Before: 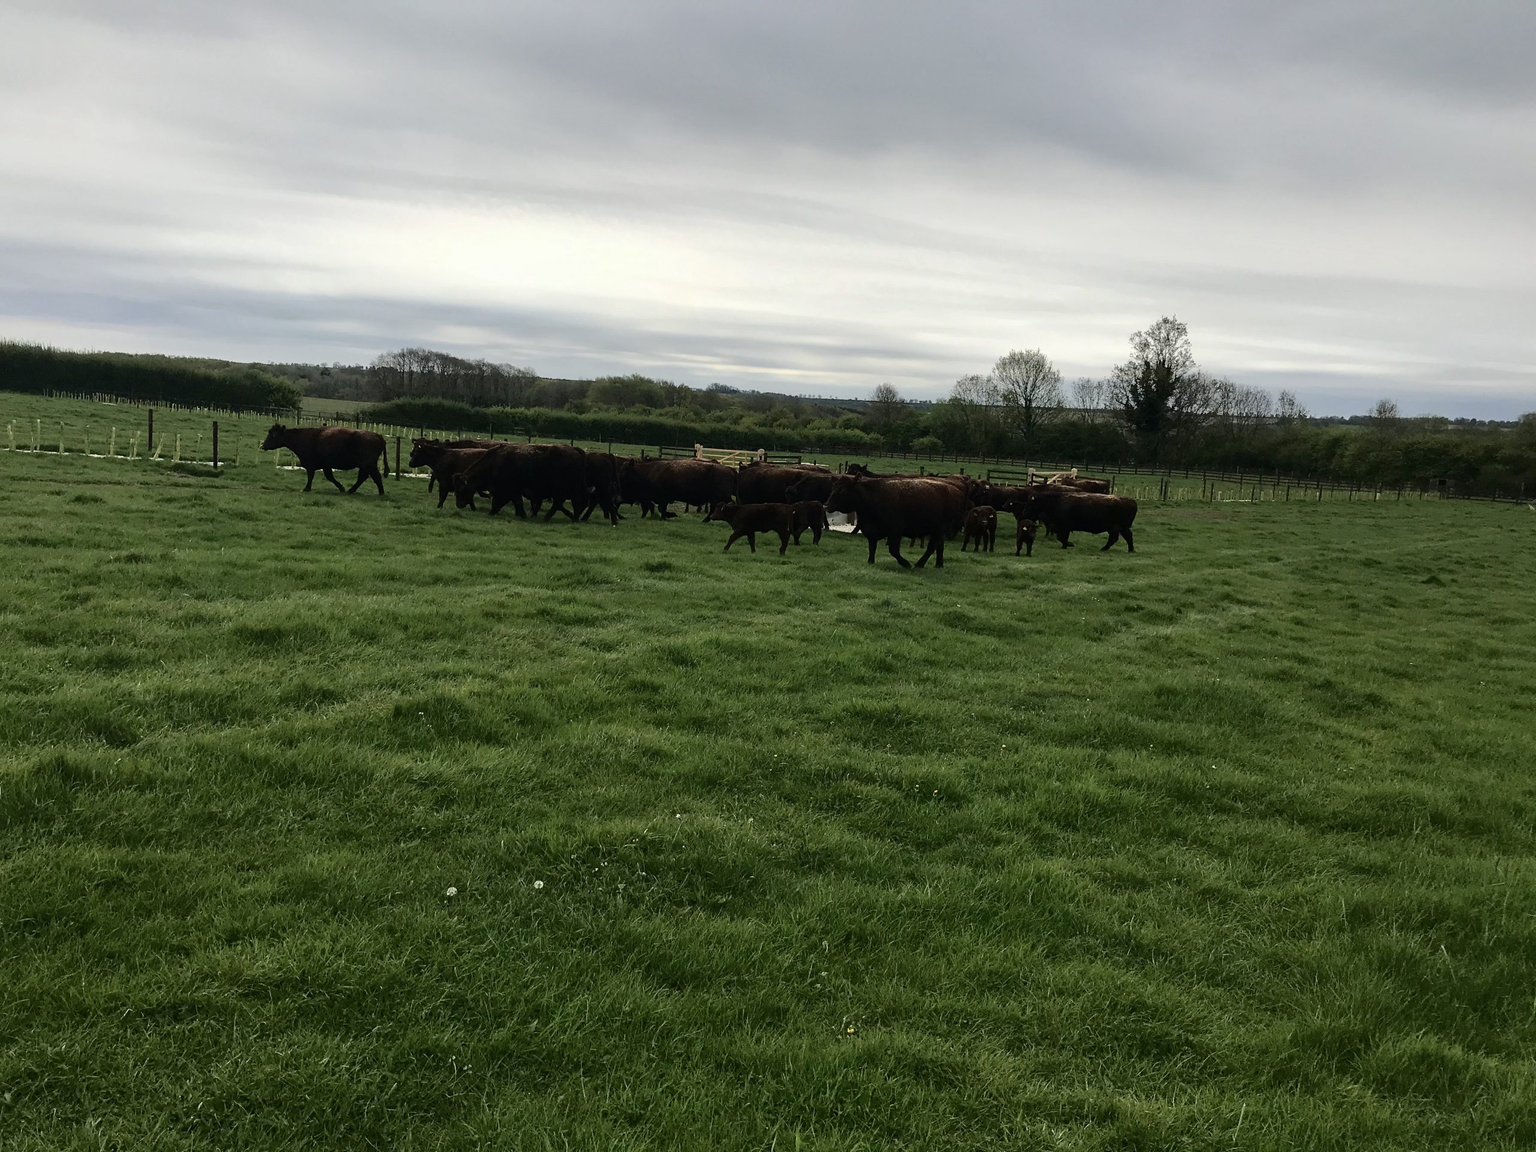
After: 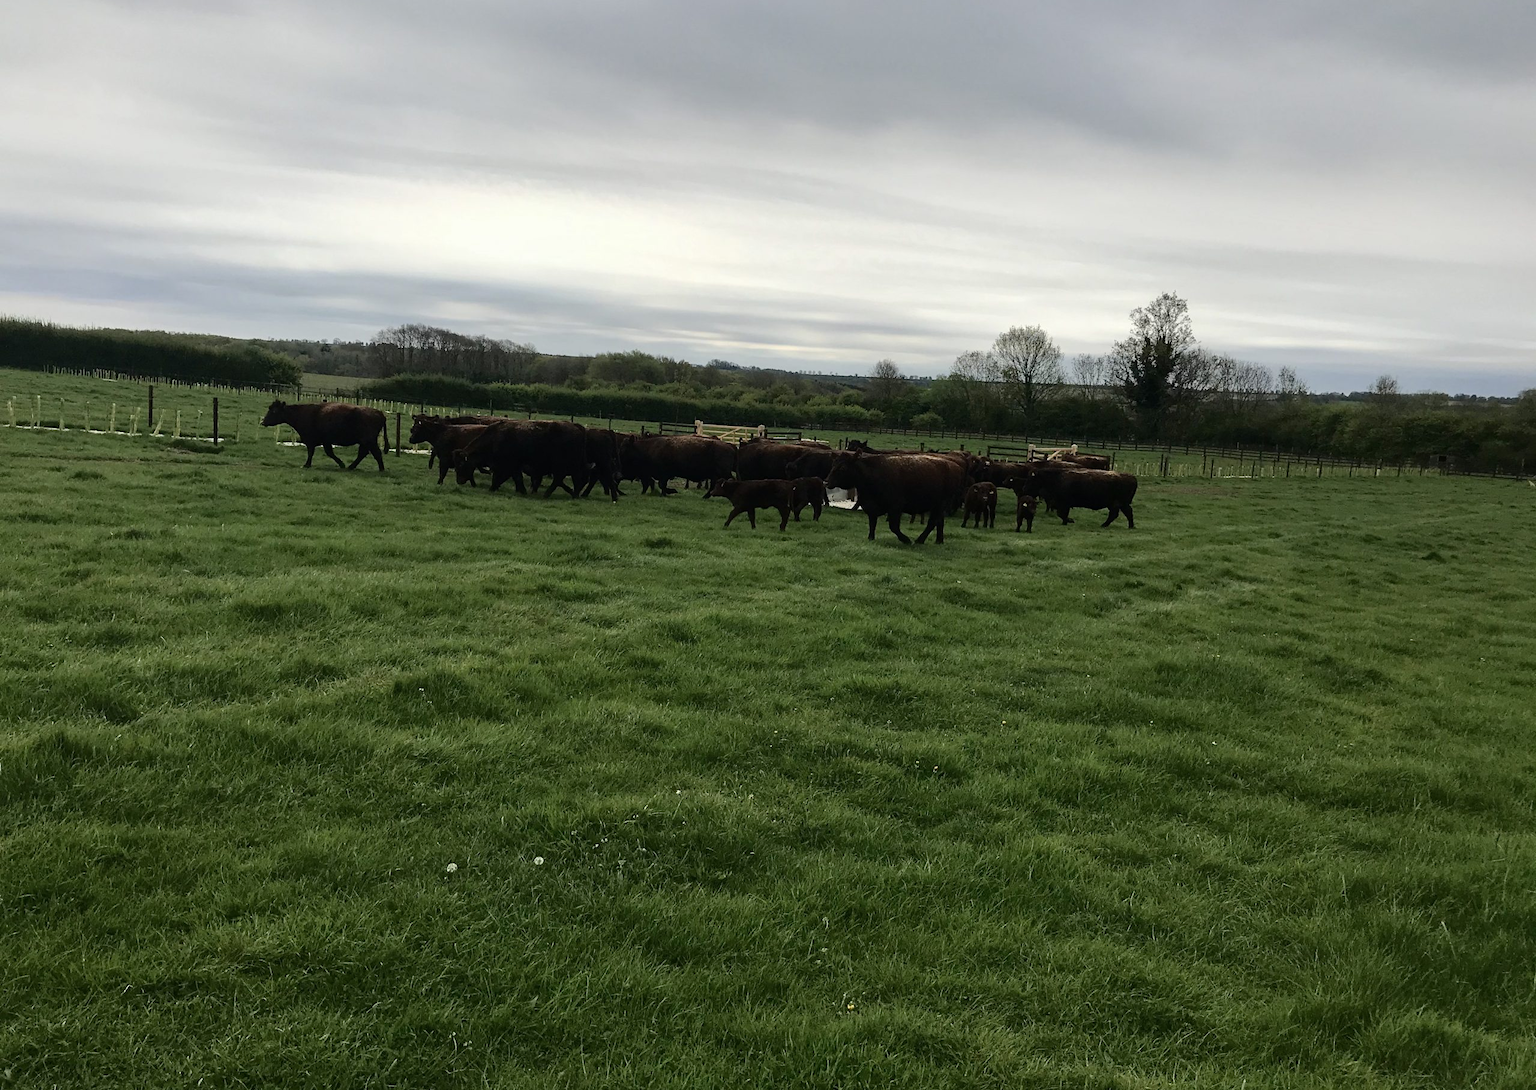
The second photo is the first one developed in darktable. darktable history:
crop and rotate: top 2.105%, bottom 3.236%
